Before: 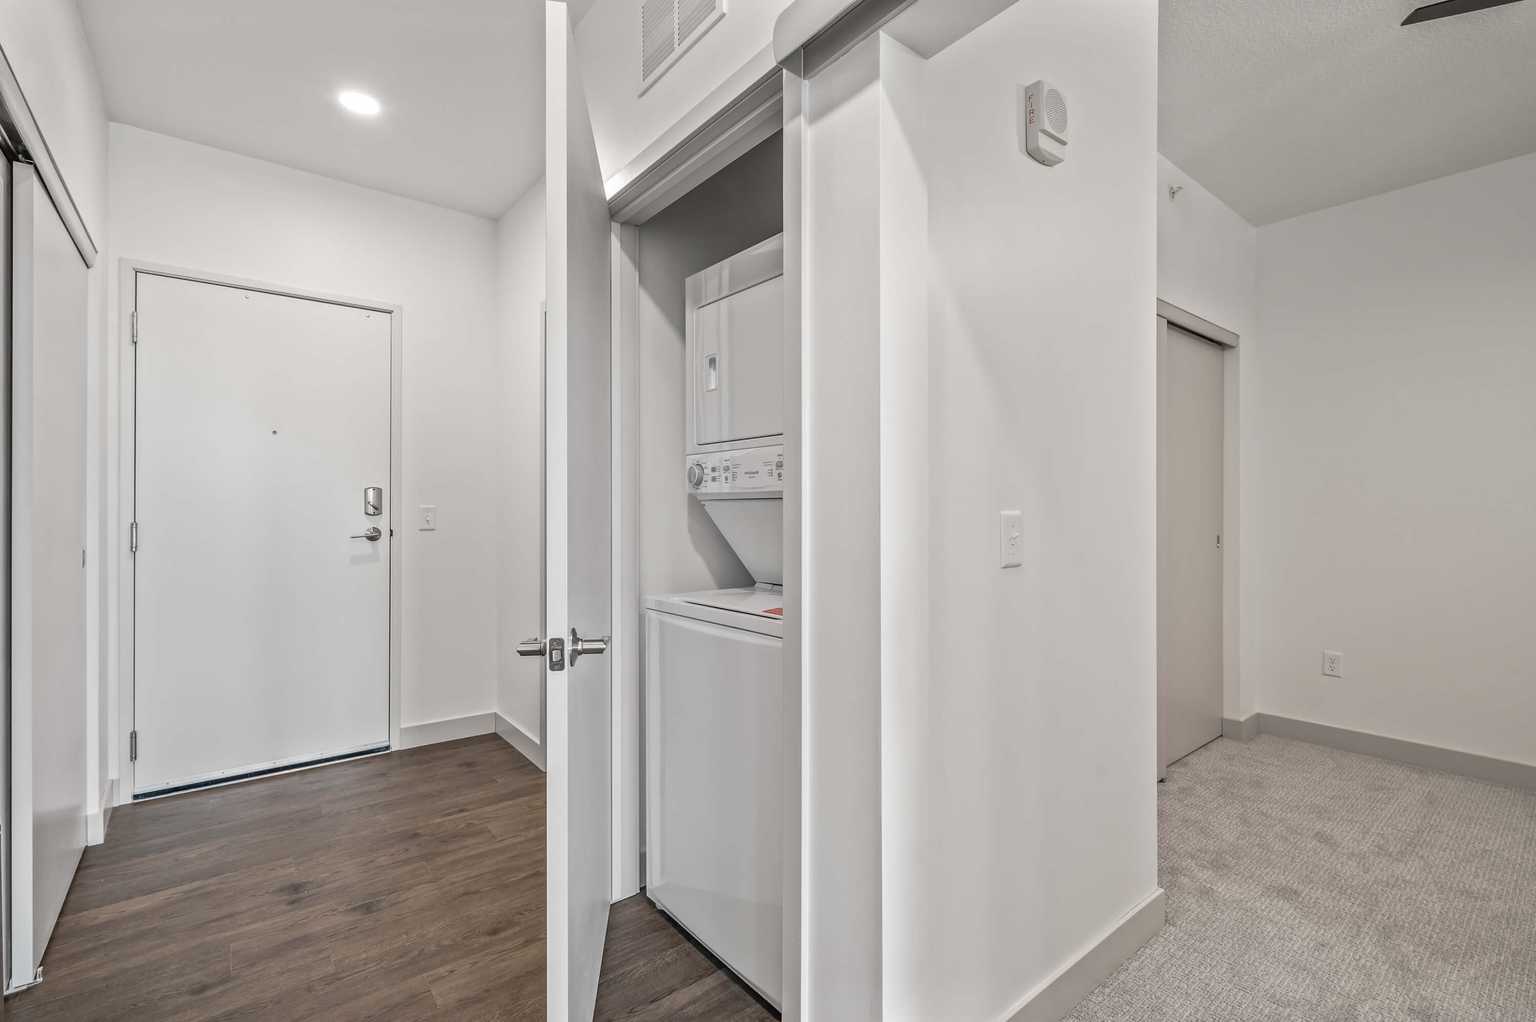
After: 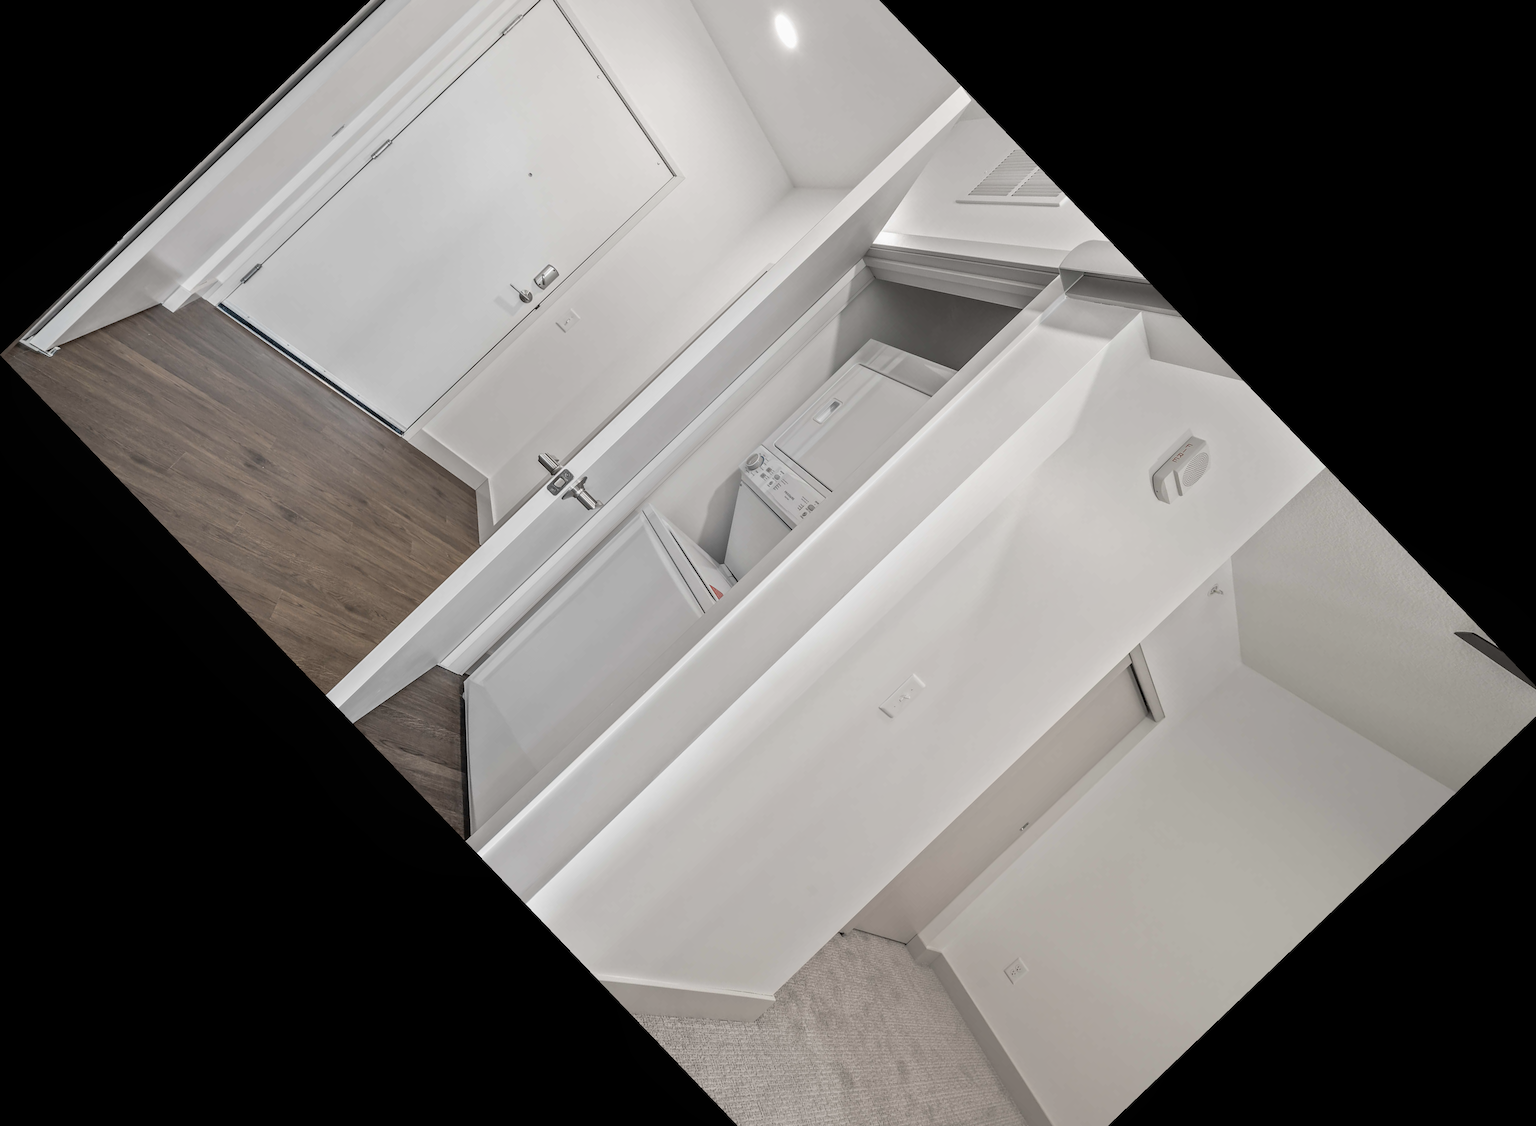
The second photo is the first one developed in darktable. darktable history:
color contrast: green-magenta contrast 0.84, blue-yellow contrast 0.86
crop and rotate: angle -46.26°, top 16.234%, right 0.912%, bottom 11.704%
local contrast: mode bilateral grid, contrast 100, coarseness 100, detail 91%, midtone range 0.2
